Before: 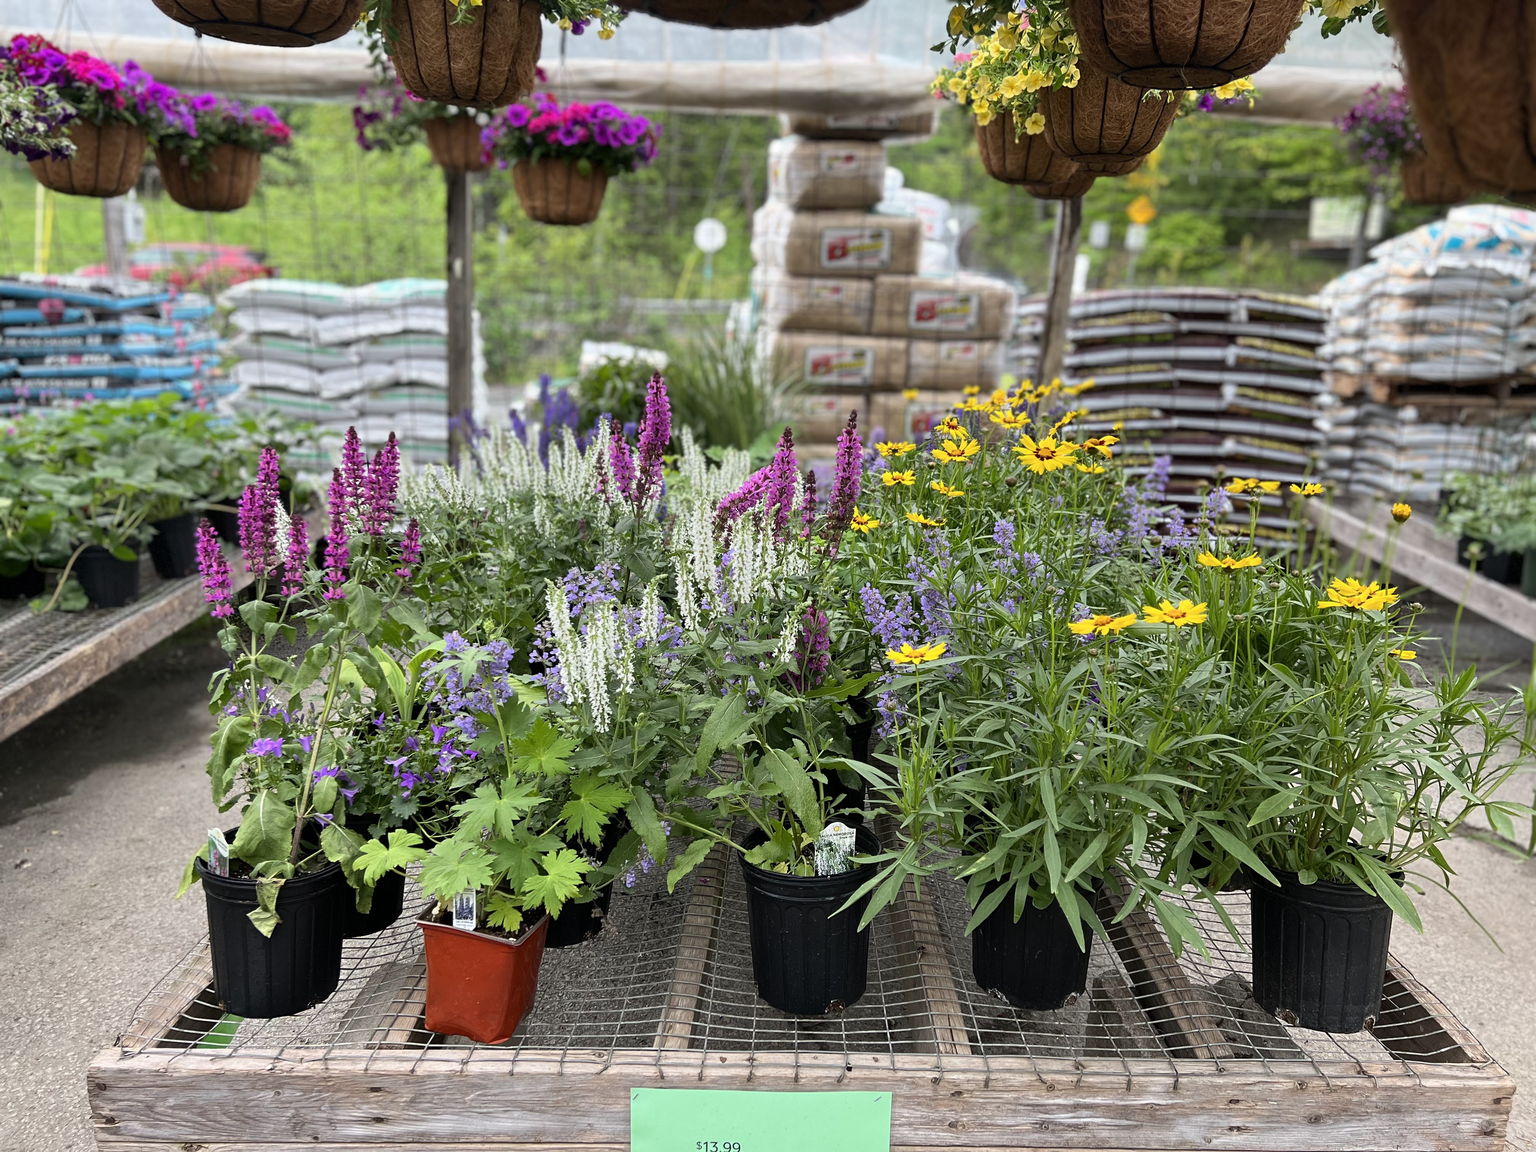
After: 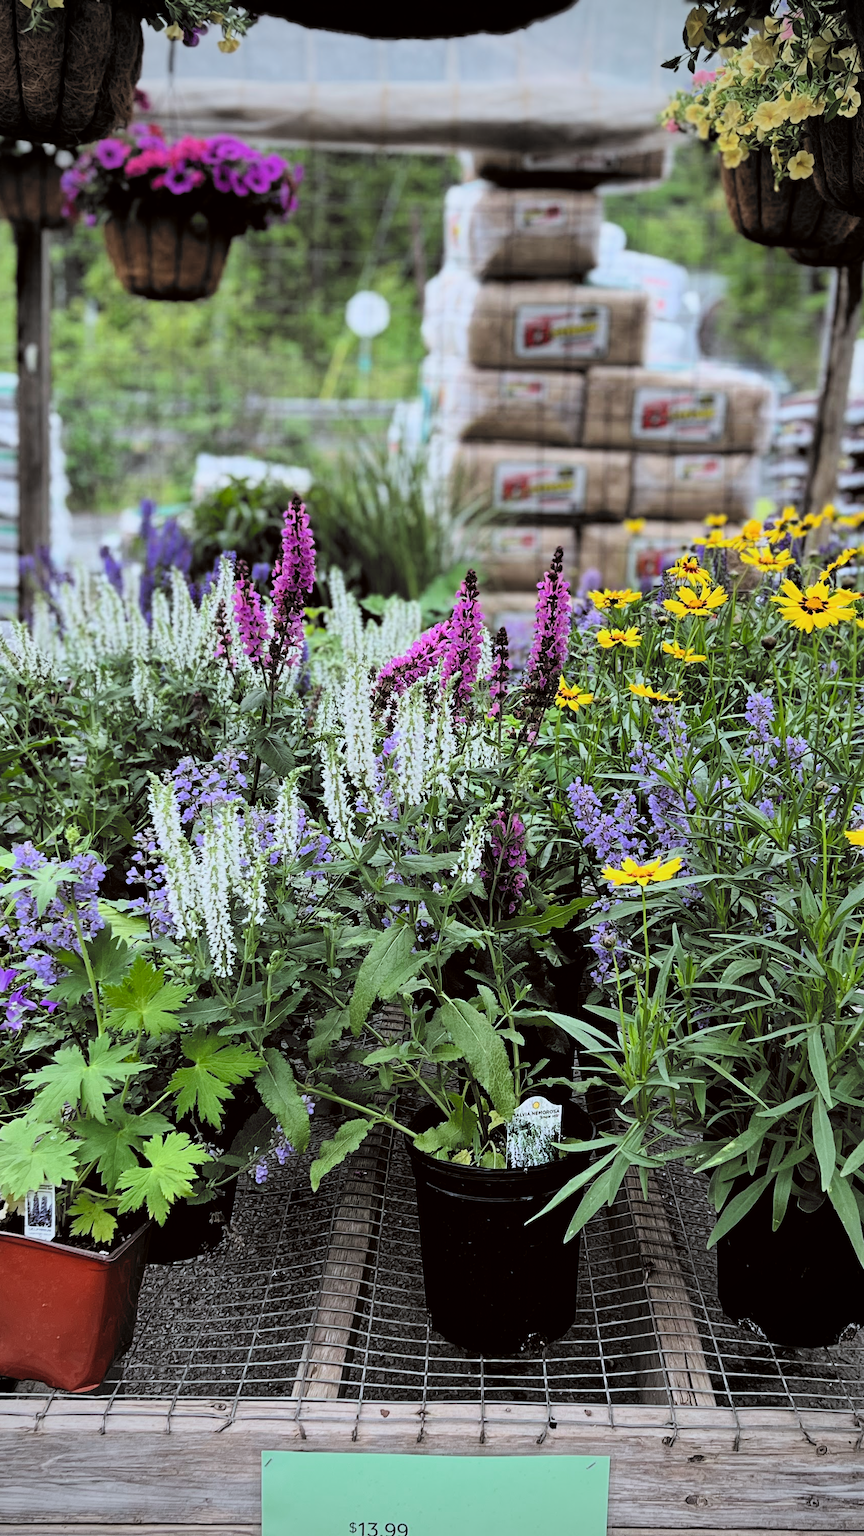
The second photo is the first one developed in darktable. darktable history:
crop: left 28.301%, right 29.482%
tone equalizer: on, module defaults
vignetting: fall-off start 71.38%
color correction: highlights a* -2.85, highlights b* -2.81, shadows a* 2.09, shadows b* 2.97
filmic rgb: black relative exposure -5.04 EV, white relative exposure 3.51 EV, hardness 3.17, contrast 1.39, highlights saturation mix -48.56%, color science v6 (2022)
color calibration: illuminant as shot in camera, x 0.358, y 0.373, temperature 4628.91 K
